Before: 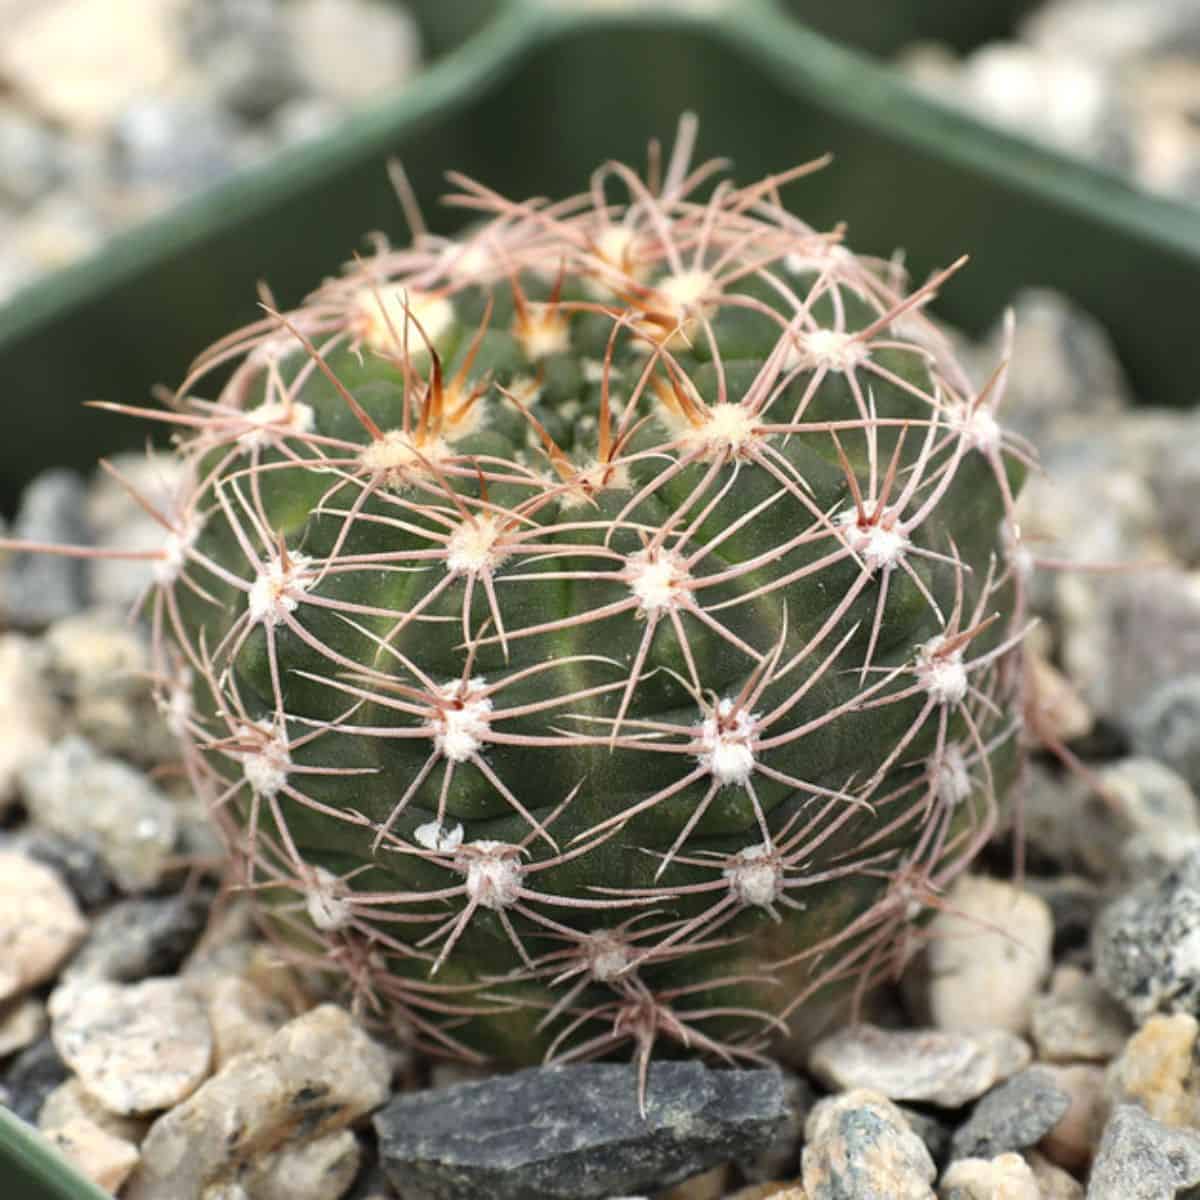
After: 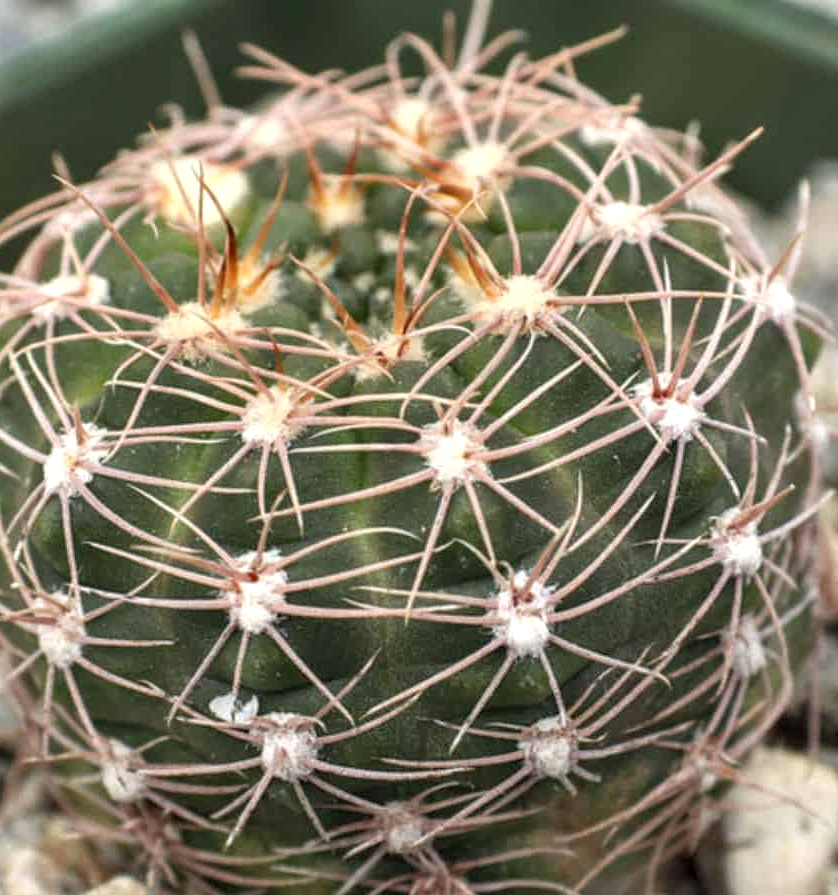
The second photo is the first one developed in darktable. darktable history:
crop and rotate: left 17.149%, top 10.686%, right 12.948%, bottom 14.722%
shadows and highlights: shadows 42.83, highlights 7.39
local contrast: detail 130%
